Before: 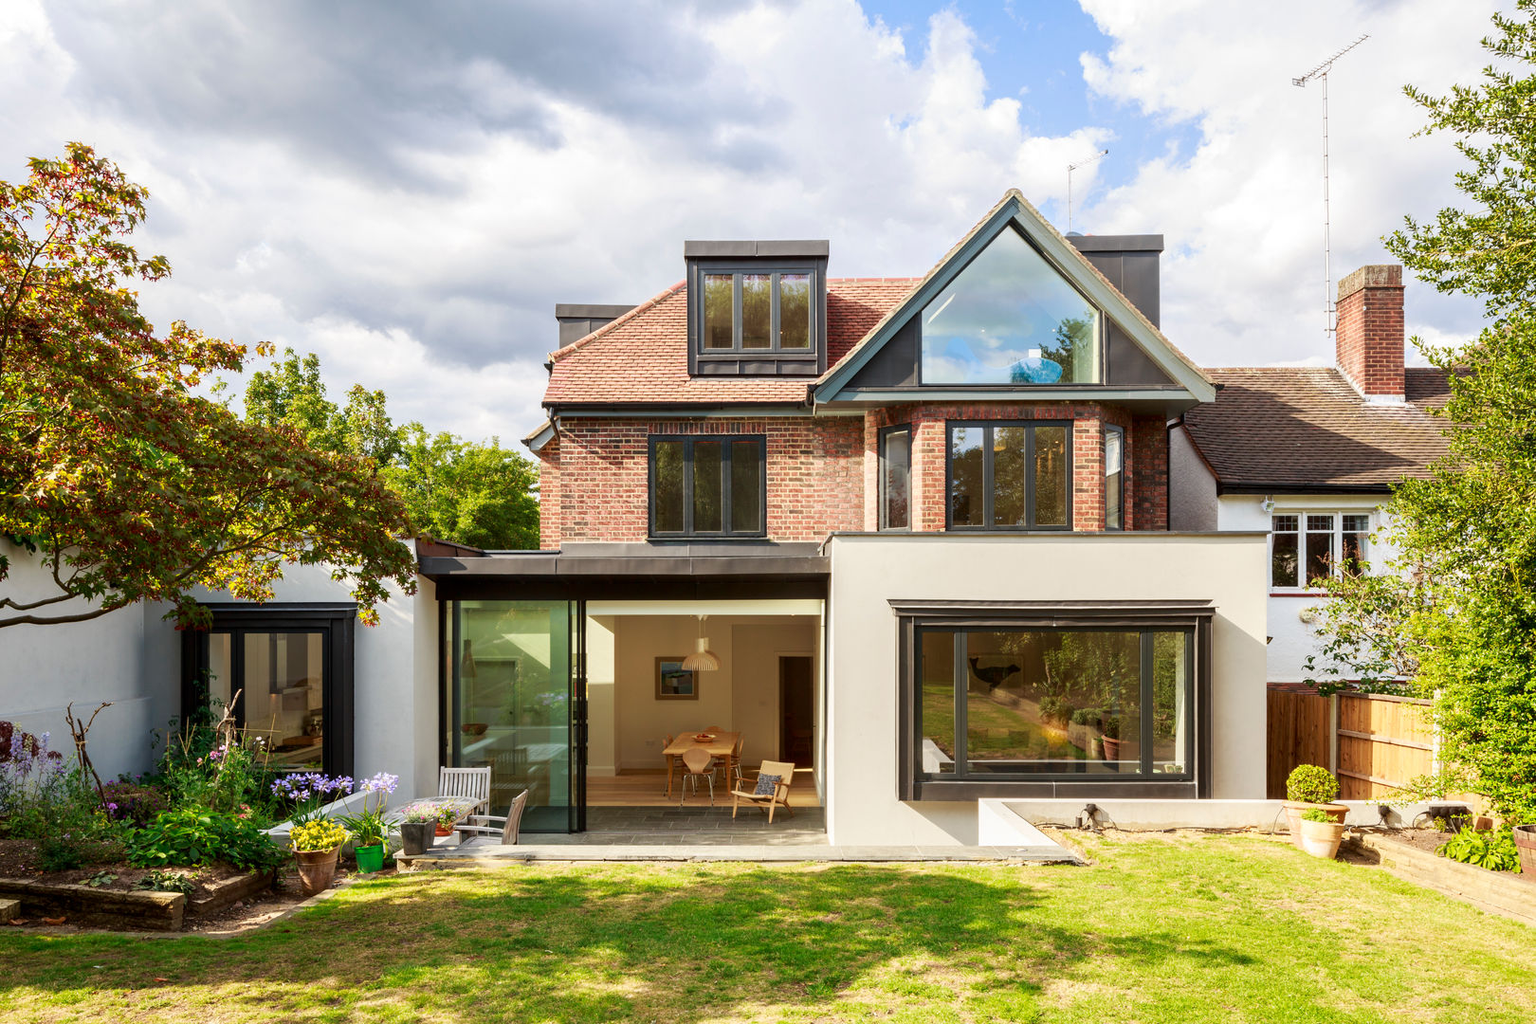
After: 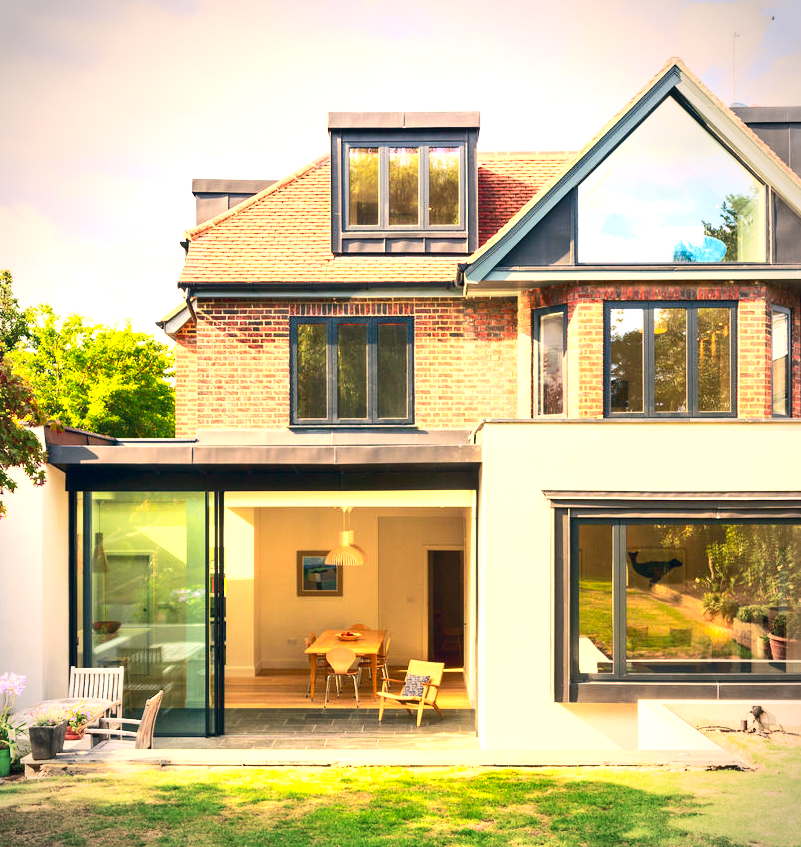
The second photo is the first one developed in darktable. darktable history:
contrast brightness saturation: contrast 0.2, brightness 0.16, saturation 0.22
crop and rotate: angle 0.02°, left 24.353%, top 13.219%, right 26.156%, bottom 8.224%
exposure: black level correction 0, exposure 1.3 EV, compensate exposure bias true, compensate highlight preservation false
color correction: highlights a* 10.32, highlights b* 14.66, shadows a* -9.59, shadows b* -15.02
shadows and highlights: shadows 35, highlights -35, soften with gaussian
local contrast: mode bilateral grid, contrast 20, coarseness 50, detail 120%, midtone range 0.2
vignetting: on, module defaults
